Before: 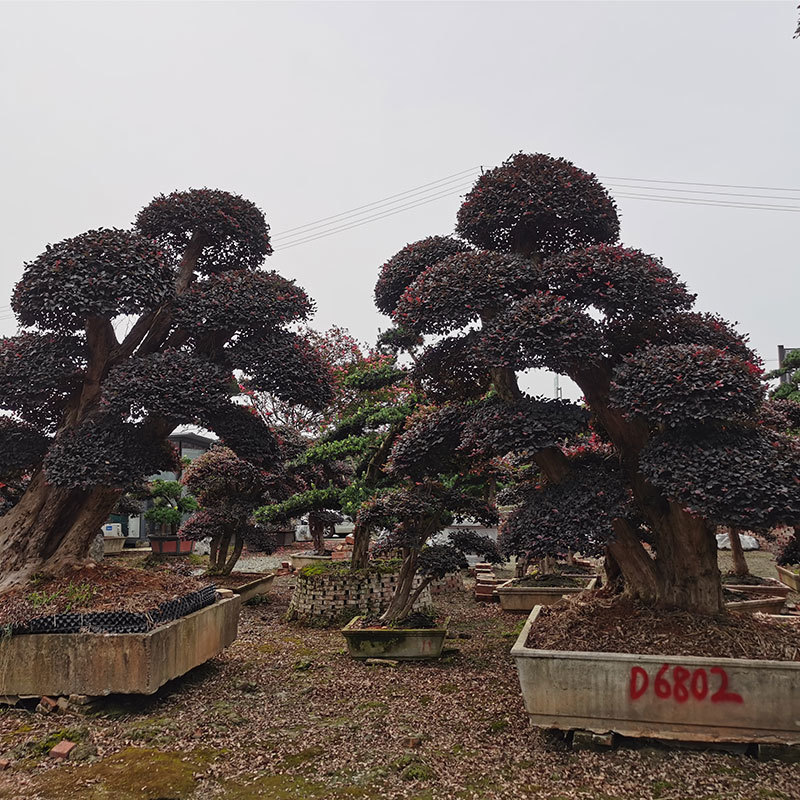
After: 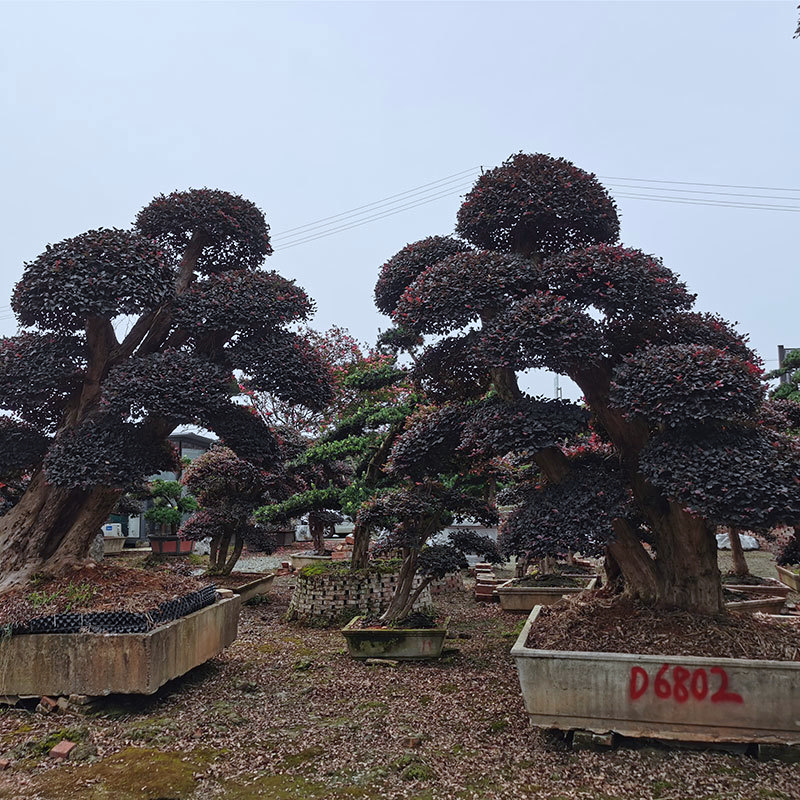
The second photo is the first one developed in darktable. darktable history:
color calibration: illuminant custom, x 0.368, y 0.373, temperature 4342.05 K
